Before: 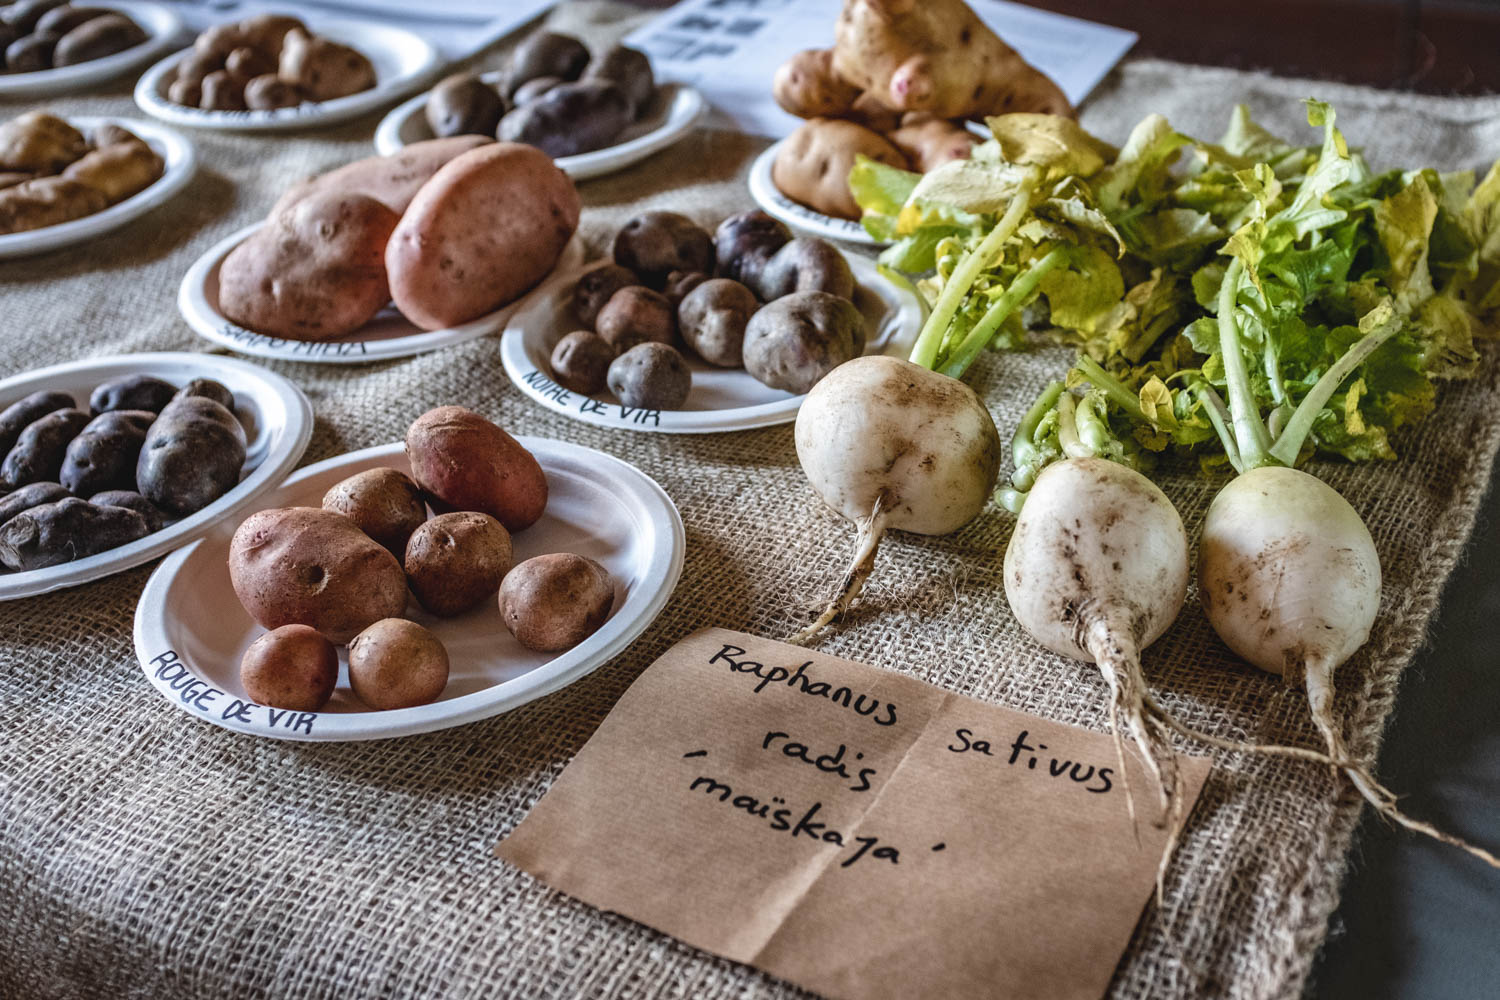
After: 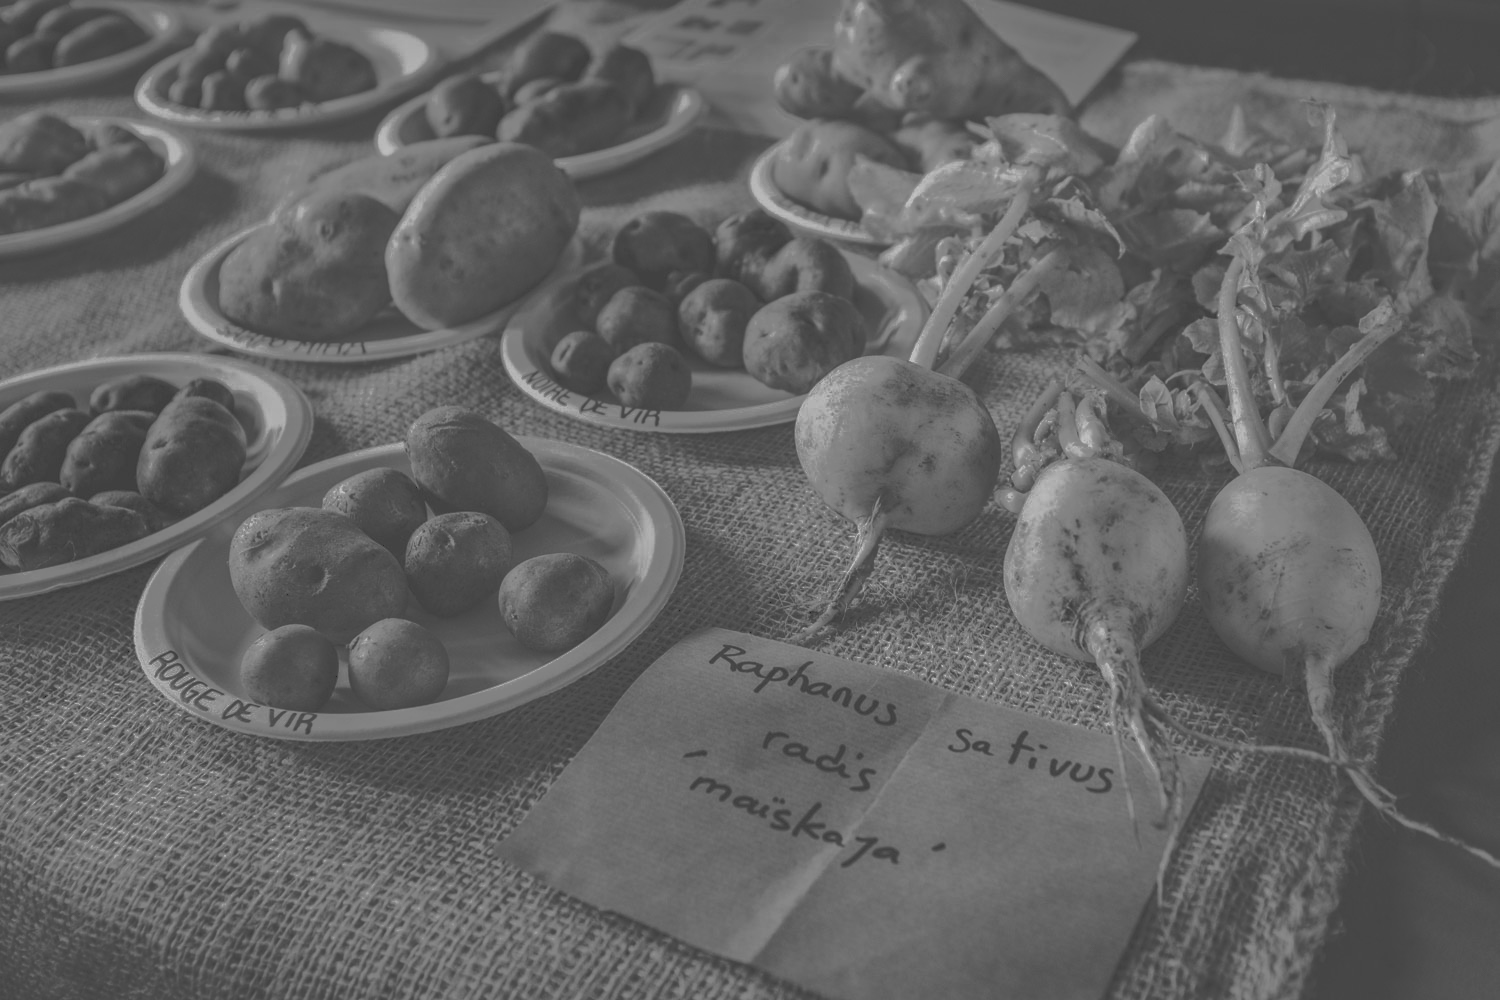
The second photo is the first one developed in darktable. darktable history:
contrast brightness saturation: contrast 0.13, brightness -0.05, saturation 0.16
white balance: red 0.98, blue 1.034
tone curve: curves: ch0 [(0, 0) (0.003, 0.322) (0.011, 0.327) (0.025, 0.345) (0.044, 0.365) (0.069, 0.378) (0.1, 0.391) (0.136, 0.403) (0.177, 0.412) (0.224, 0.429) (0.277, 0.448) (0.335, 0.474) (0.399, 0.503) (0.468, 0.537) (0.543, 0.57) (0.623, 0.61) (0.709, 0.653) (0.801, 0.699) (0.898, 0.75) (1, 1)], preserve colors none
monochrome: a 79.32, b 81.83, size 1.1
